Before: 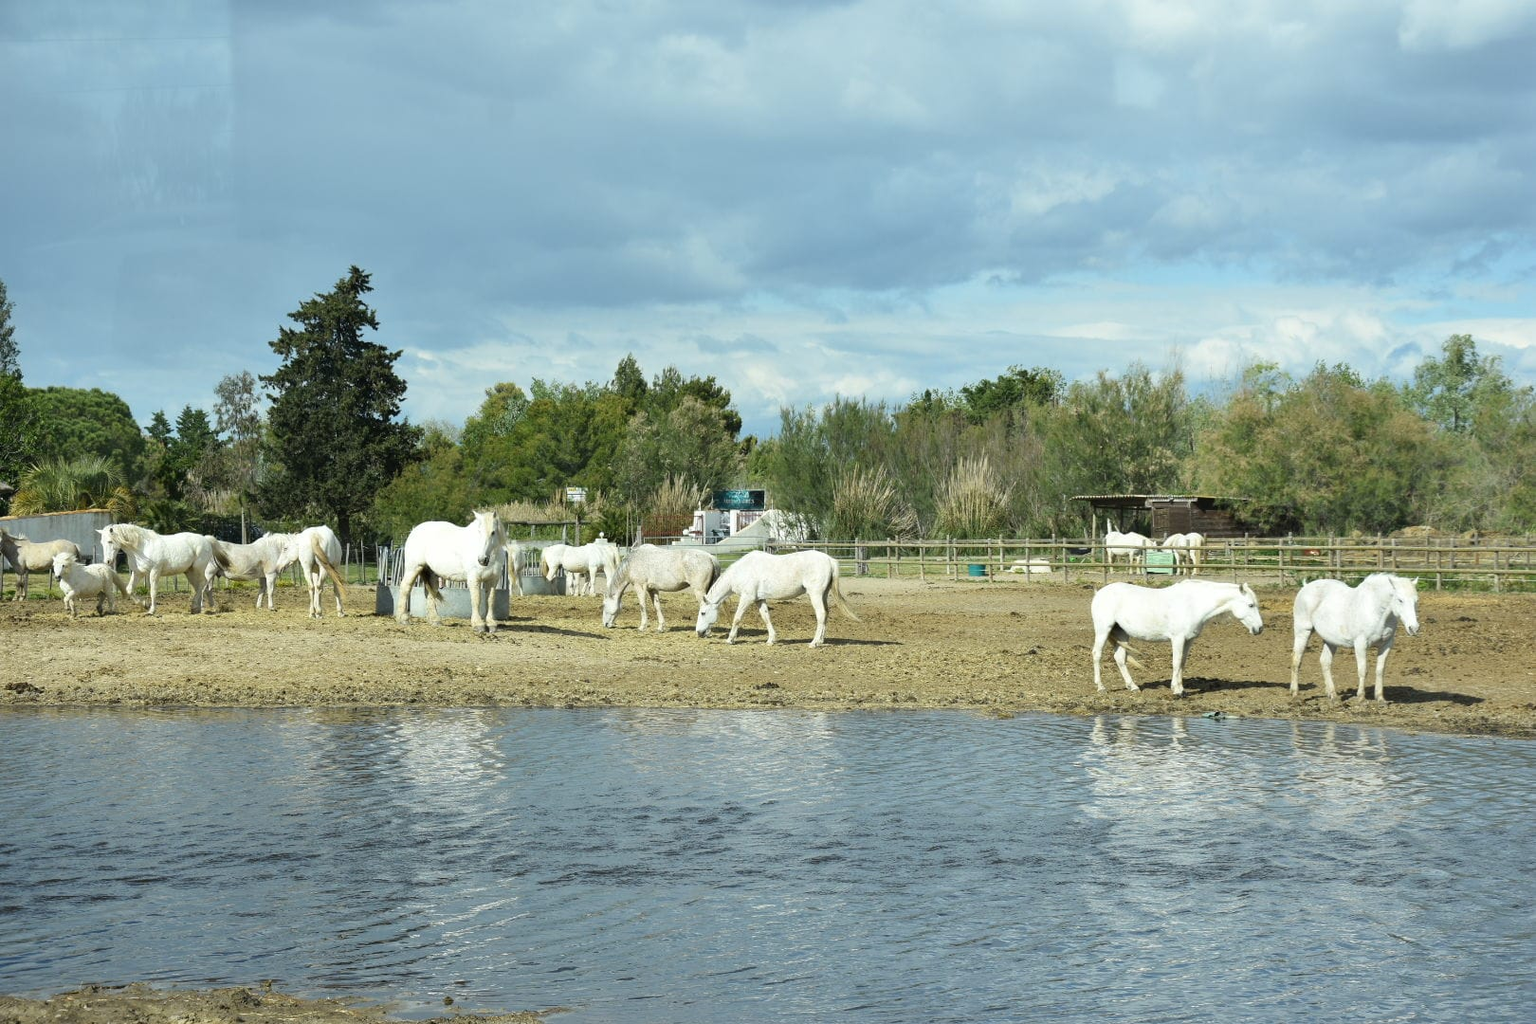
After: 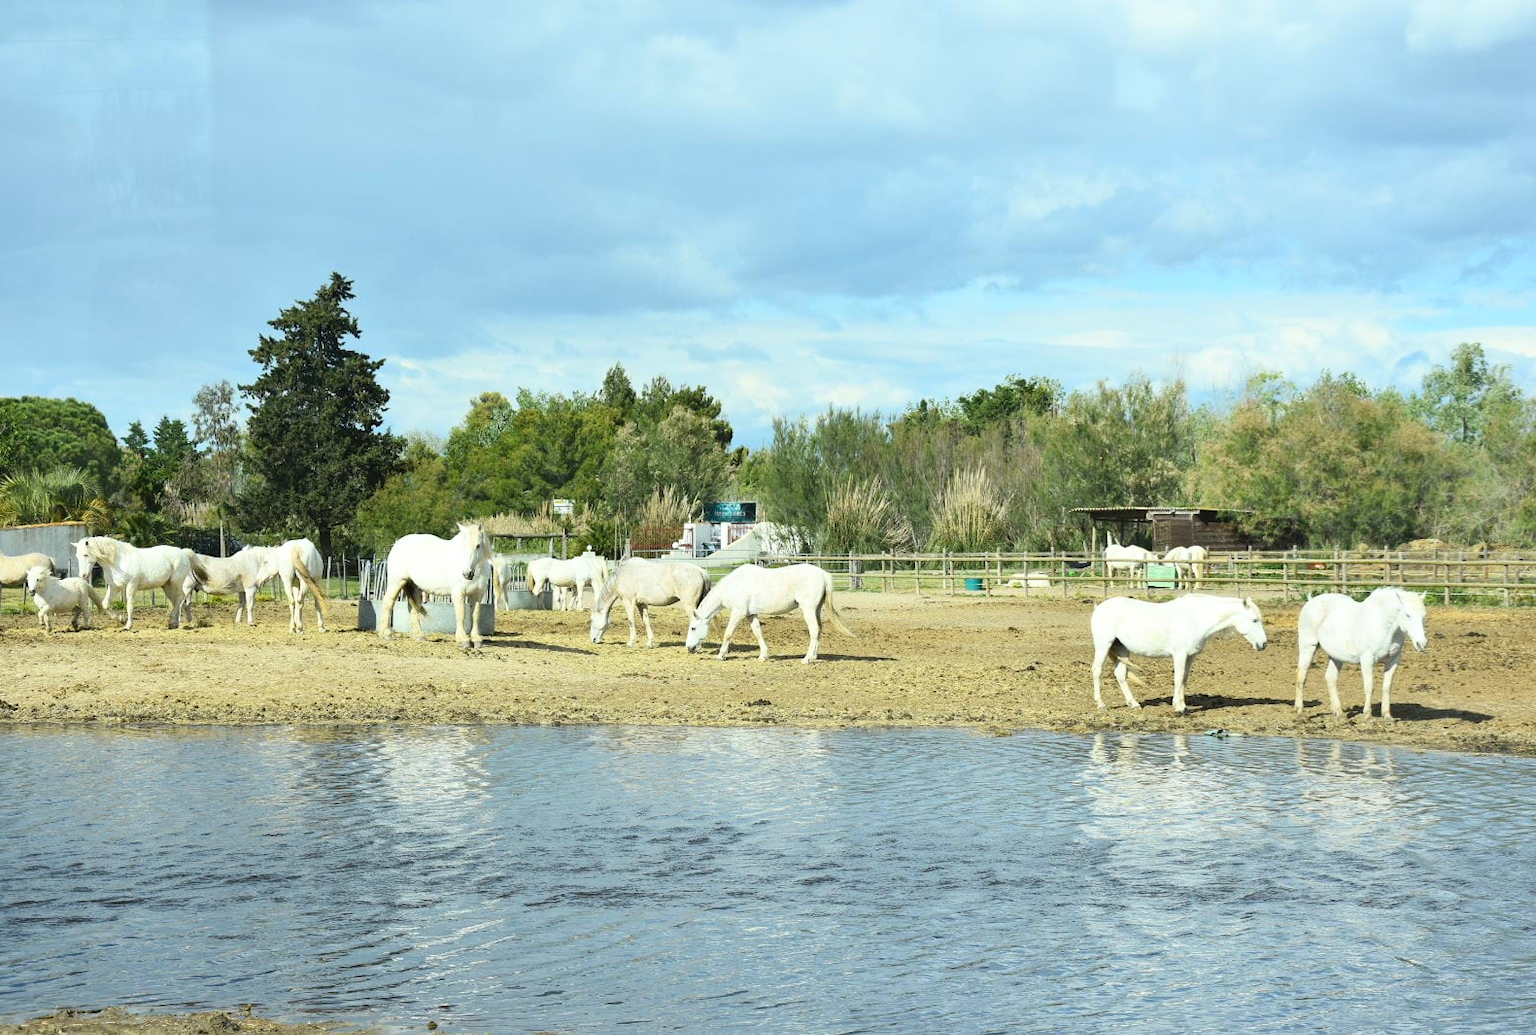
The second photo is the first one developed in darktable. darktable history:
crop and rotate: left 1.774%, right 0.633%, bottom 1.28%
contrast brightness saturation: contrast 0.2, brightness 0.16, saturation 0.22
